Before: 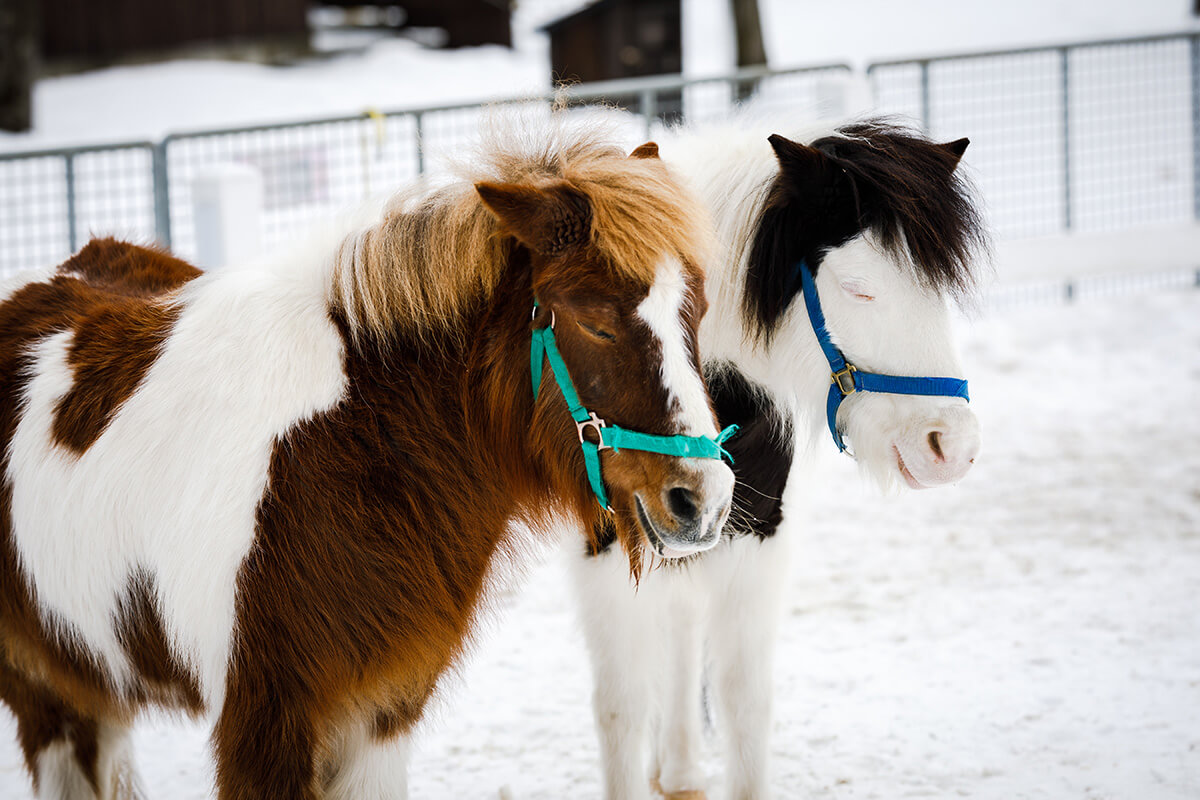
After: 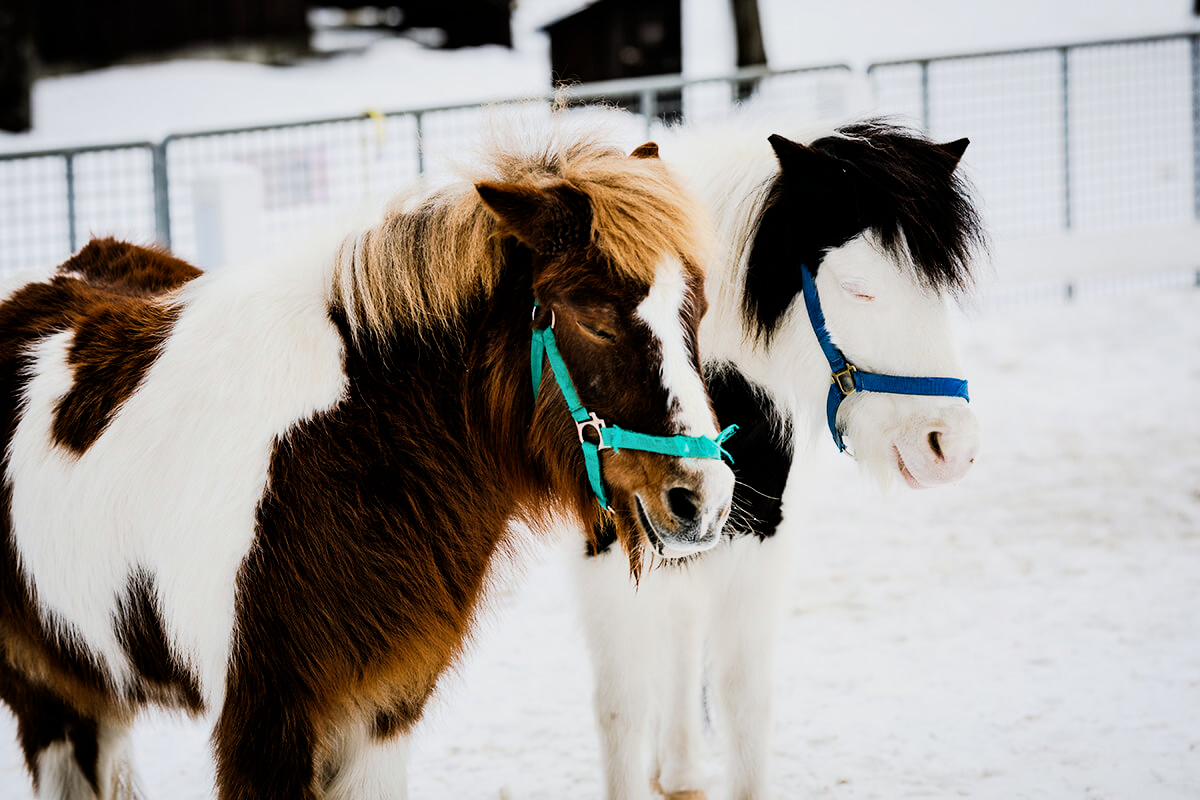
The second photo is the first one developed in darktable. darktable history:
filmic rgb: hardness 4.17, contrast 1.364, color science v6 (2022)
contrast equalizer: octaves 7, y [[0.6 ×6], [0.55 ×6], [0 ×6], [0 ×6], [0 ×6]], mix 0.3
